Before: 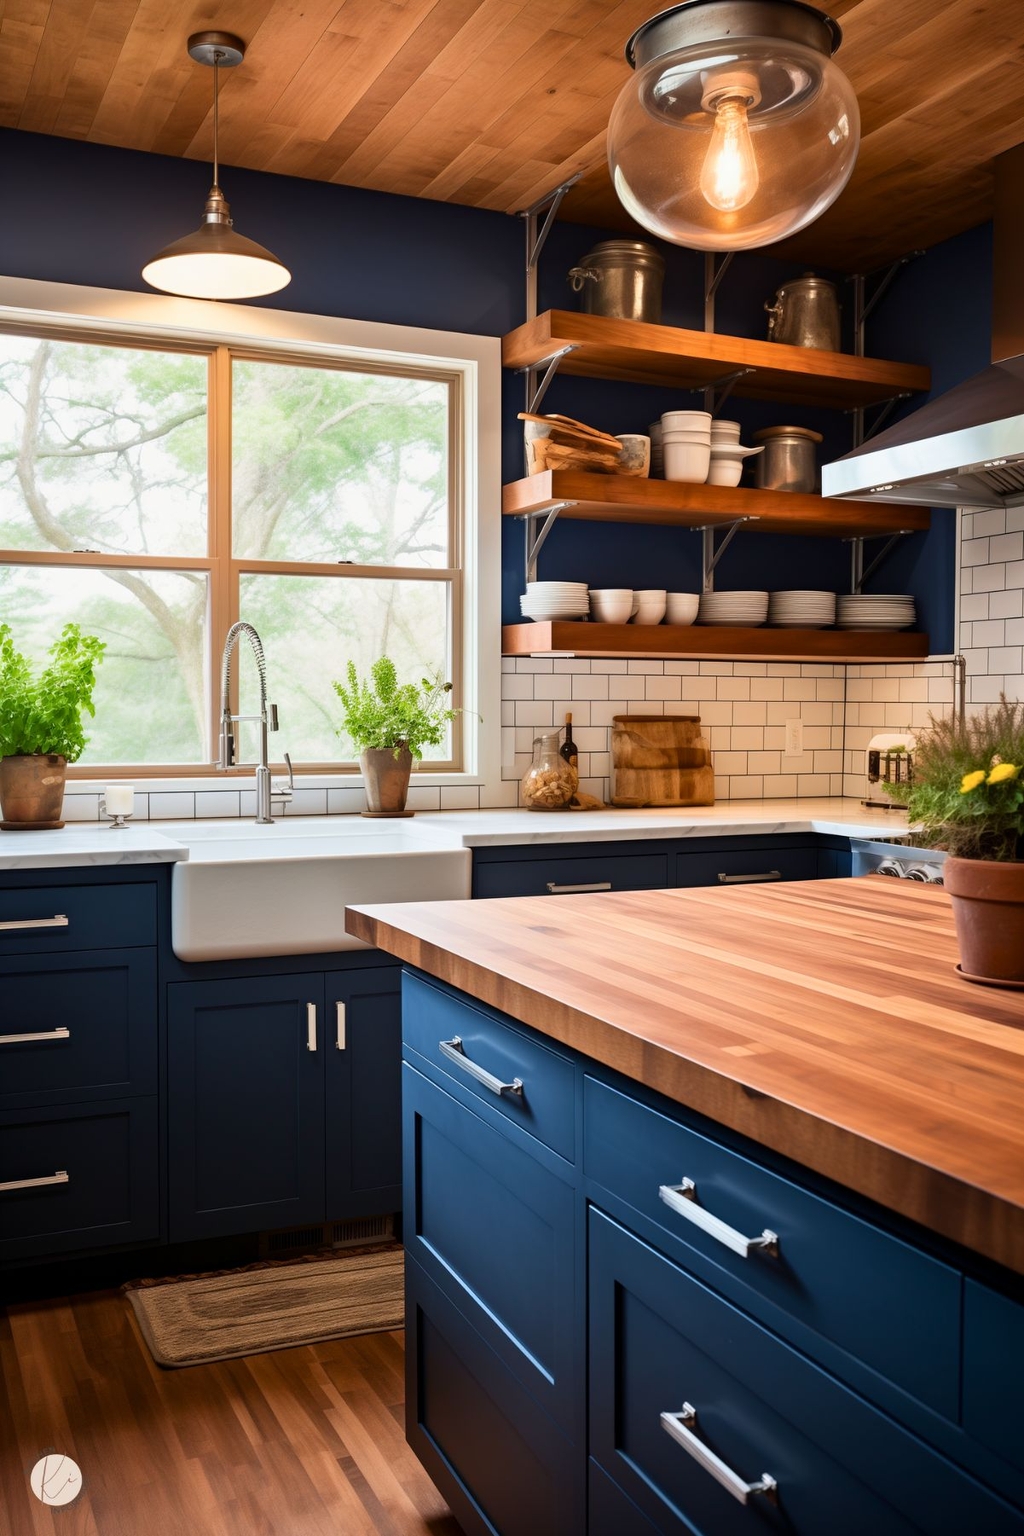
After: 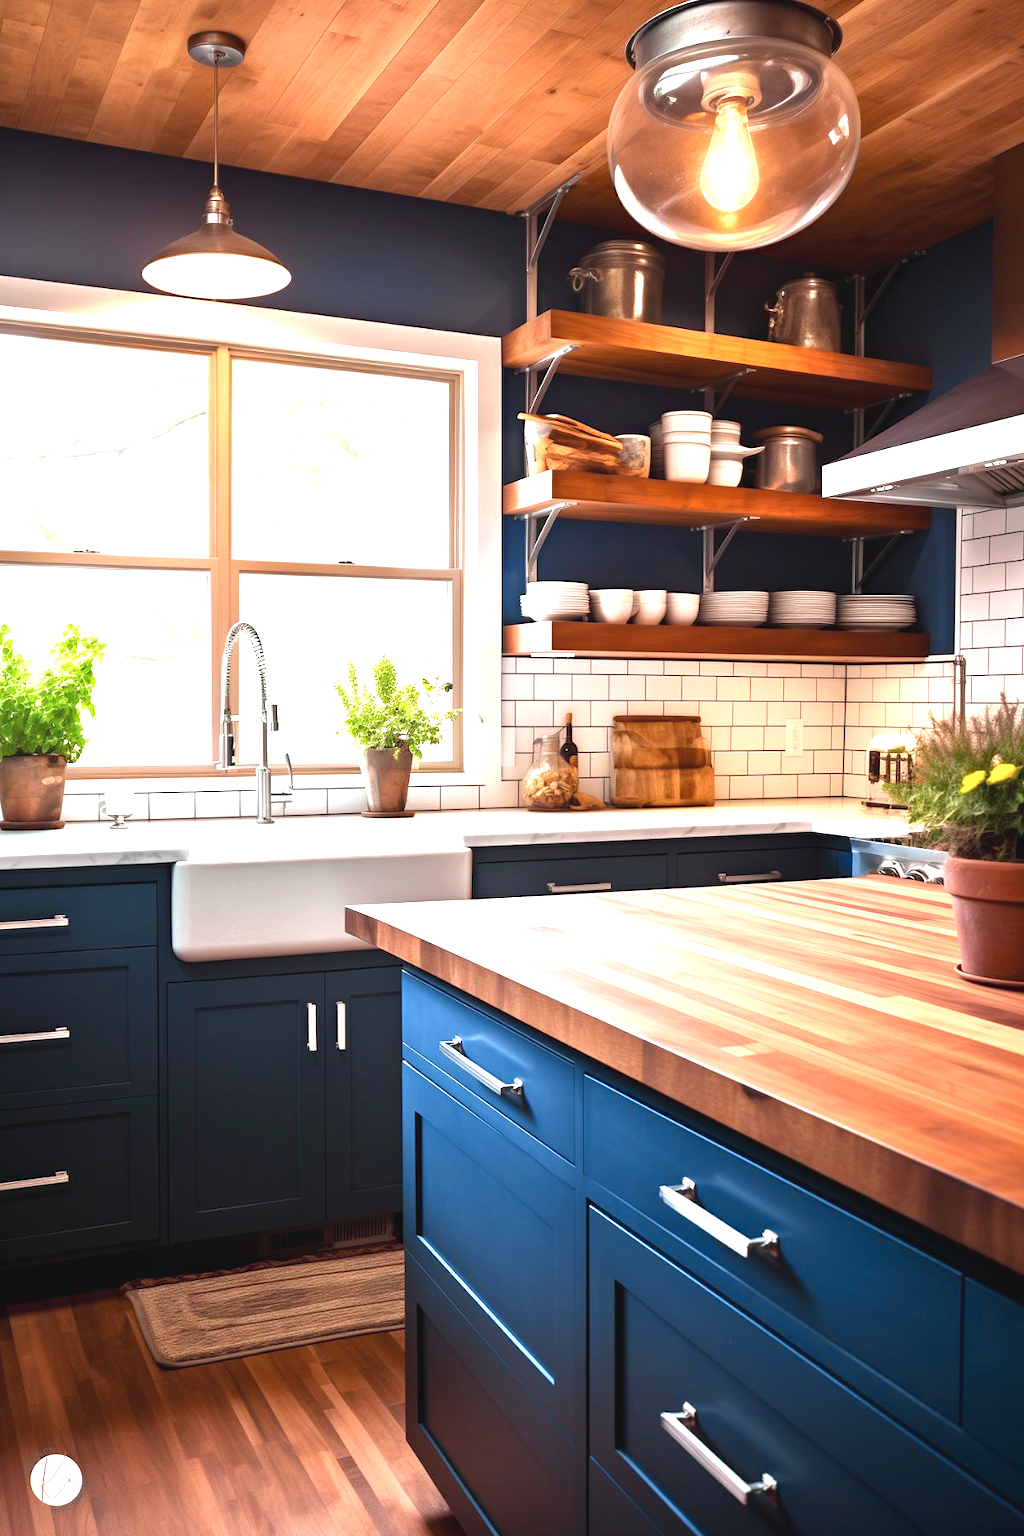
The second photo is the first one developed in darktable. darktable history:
exposure: black level correction 0, exposure 1.102 EV, compensate exposure bias true, compensate highlight preservation false
tone curve: curves: ch0 [(0, 0.046) (0.04, 0.074) (0.883, 0.858) (1, 1)]; ch1 [(0, 0) (0.146, 0.159) (0.338, 0.365) (0.417, 0.455) (0.489, 0.486) (0.504, 0.502) (0.529, 0.537) (0.563, 0.567) (1, 1)]; ch2 [(0, 0) (0.307, 0.298) (0.388, 0.375) (0.443, 0.456) (0.485, 0.492) (0.544, 0.525) (1, 1)], color space Lab, independent channels, preserve colors none
